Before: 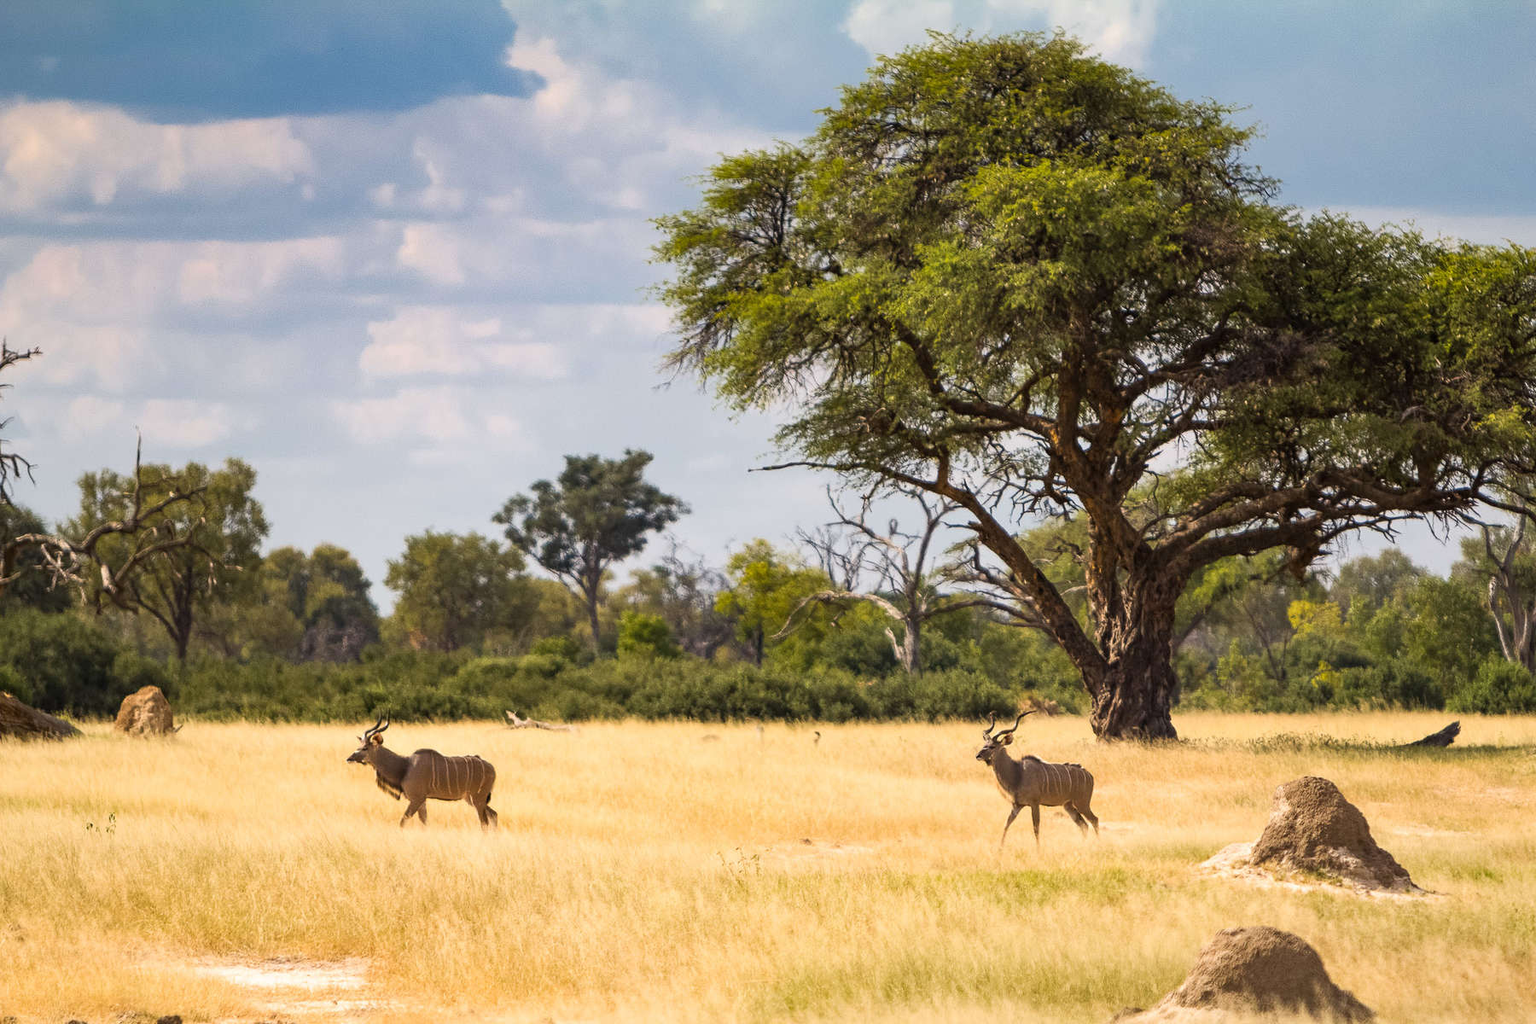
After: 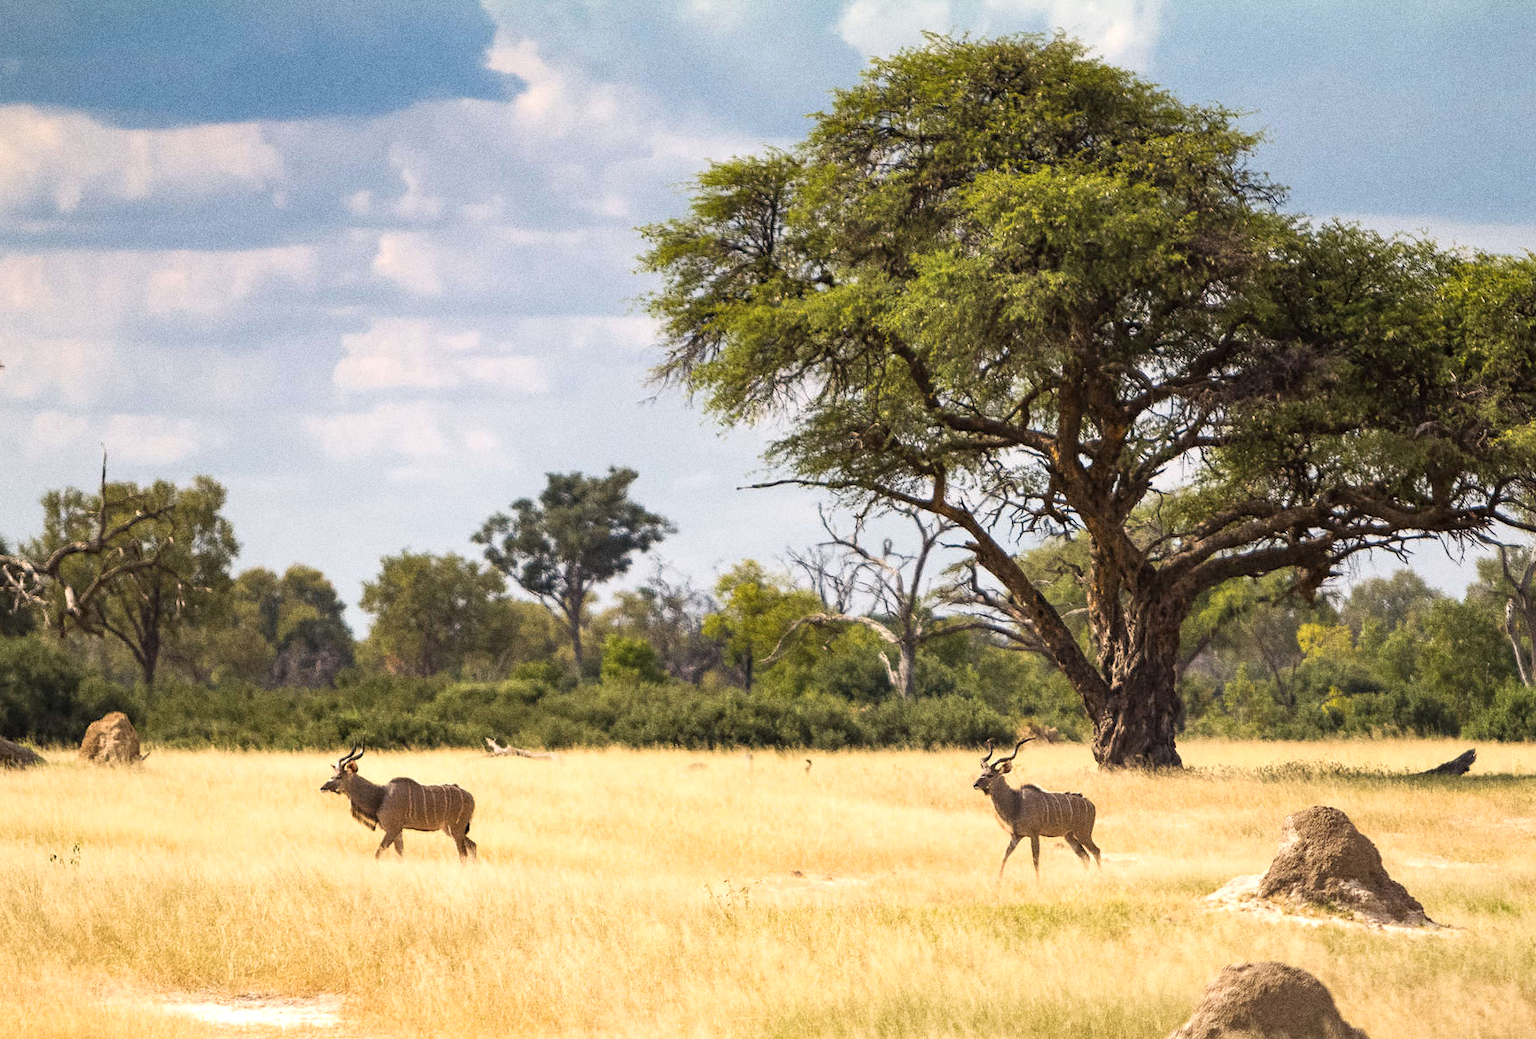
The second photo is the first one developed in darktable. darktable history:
crop and rotate: left 2.536%, right 1.107%, bottom 2.246%
exposure: exposure 0.258 EV, compensate highlight preservation false
contrast brightness saturation: saturation -0.1
grain: coarseness 0.09 ISO, strength 40%
